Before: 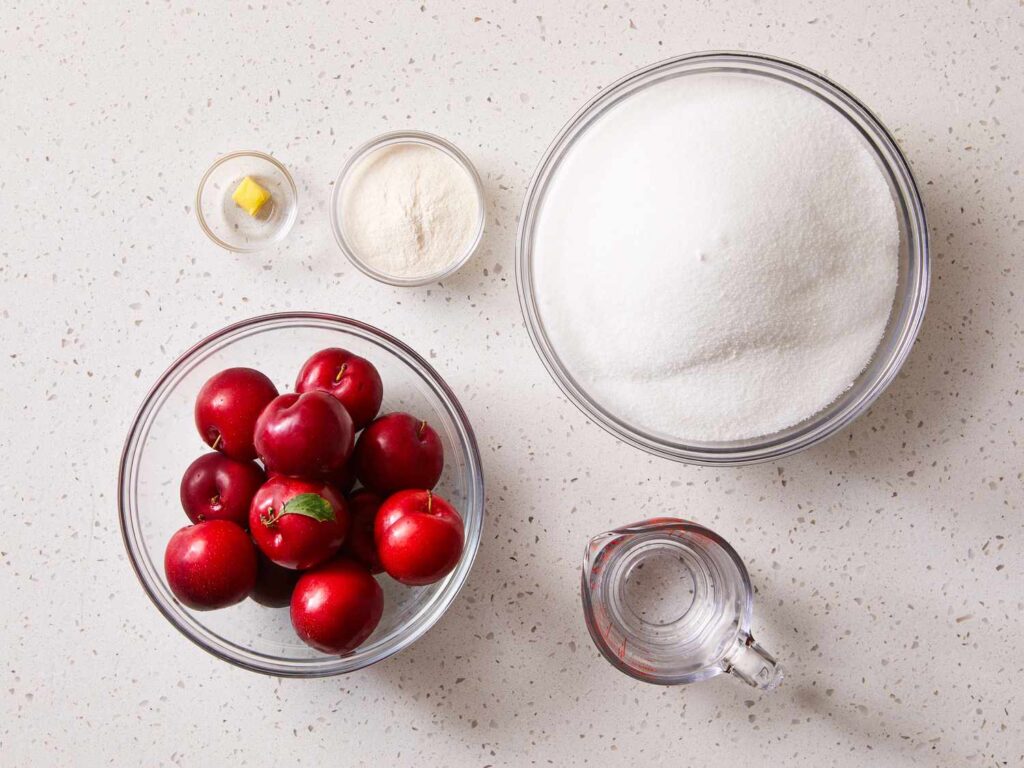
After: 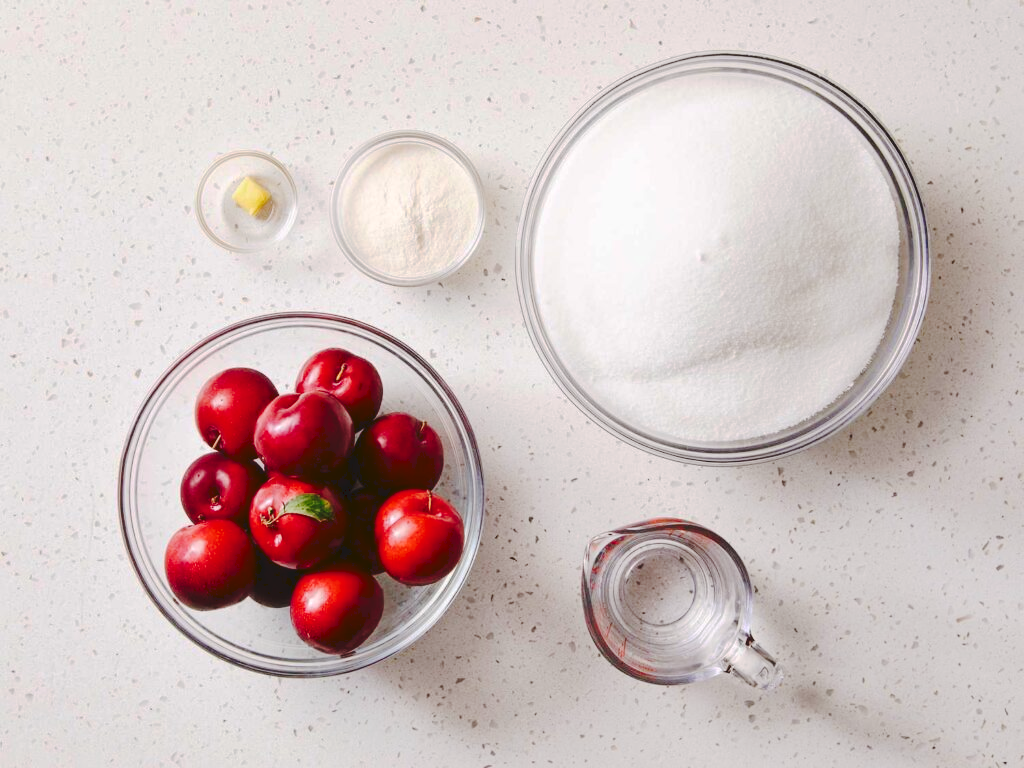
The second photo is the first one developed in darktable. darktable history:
contrast brightness saturation: contrast 0.14
tone curve: curves: ch0 [(0, 0) (0.003, 0.077) (0.011, 0.08) (0.025, 0.083) (0.044, 0.095) (0.069, 0.106) (0.1, 0.12) (0.136, 0.144) (0.177, 0.185) (0.224, 0.231) (0.277, 0.297) (0.335, 0.382) (0.399, 0.471) (0.468, 0.553) (0.543, 0.623) (0.623, 0.689) (0.709, 0.75) (0.801, 0.81) (0.898, 0.873) (1, 1)], preserve colors none
